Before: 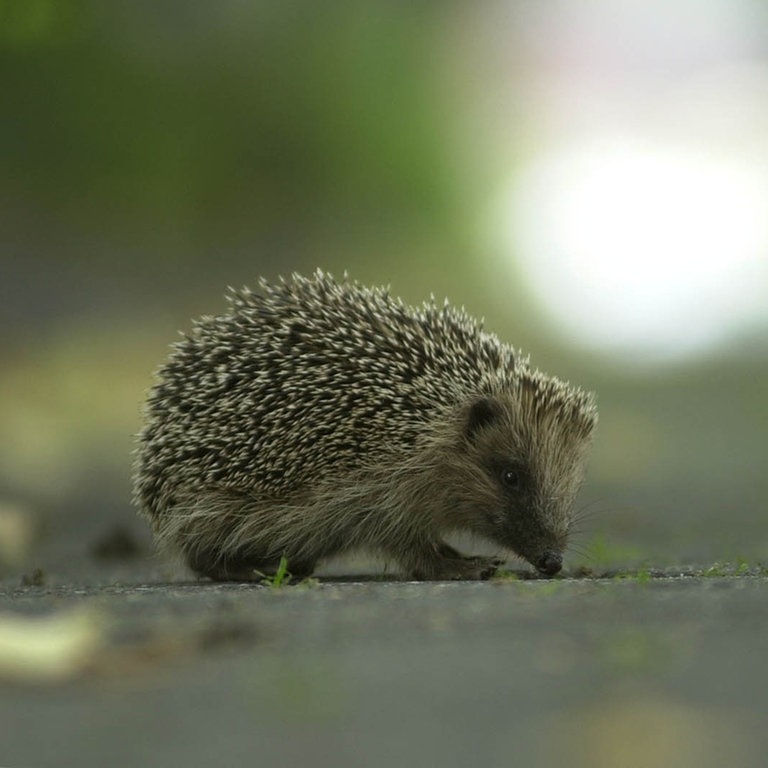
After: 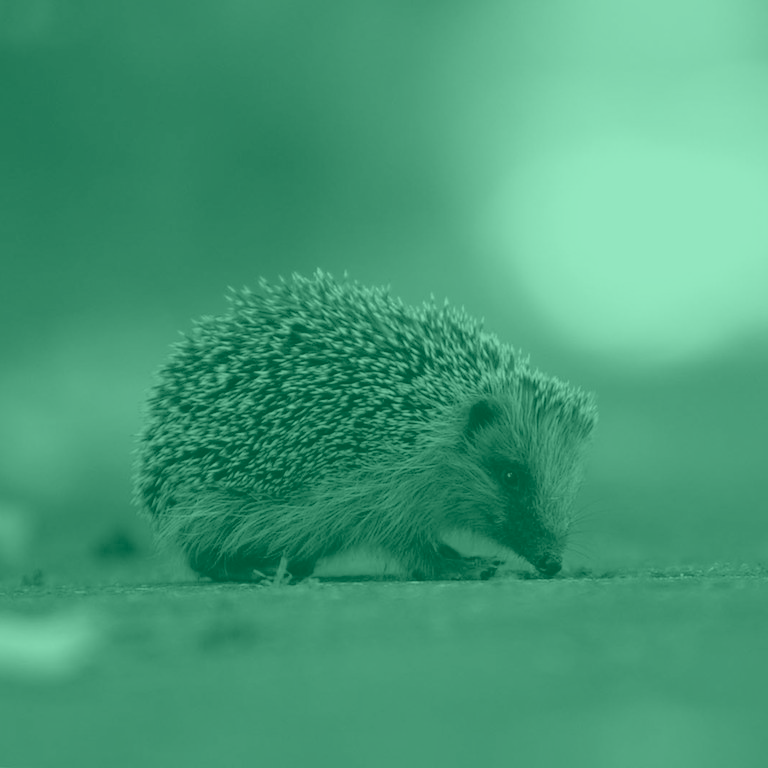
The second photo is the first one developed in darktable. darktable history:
exposure: black level correction 0.016, exposure -0.009 EV, compensate highlight preservation false
colorize: hue 147.6°, saturation 65%, lightness 21.64%
color correction: highlights a* -1.43, highlights b* 10.12, shadows a* 0.395, shadows b* 19.35
